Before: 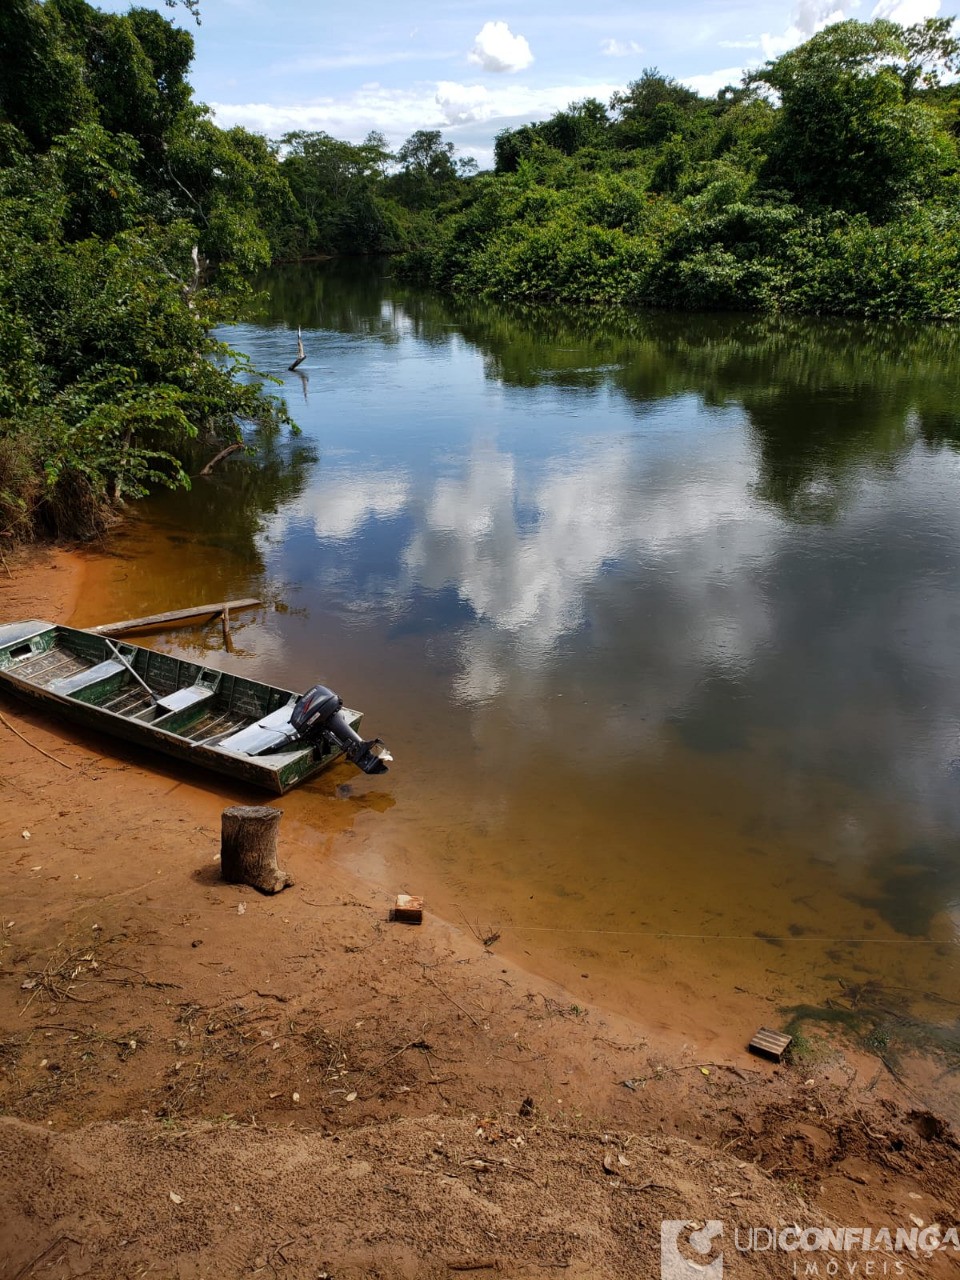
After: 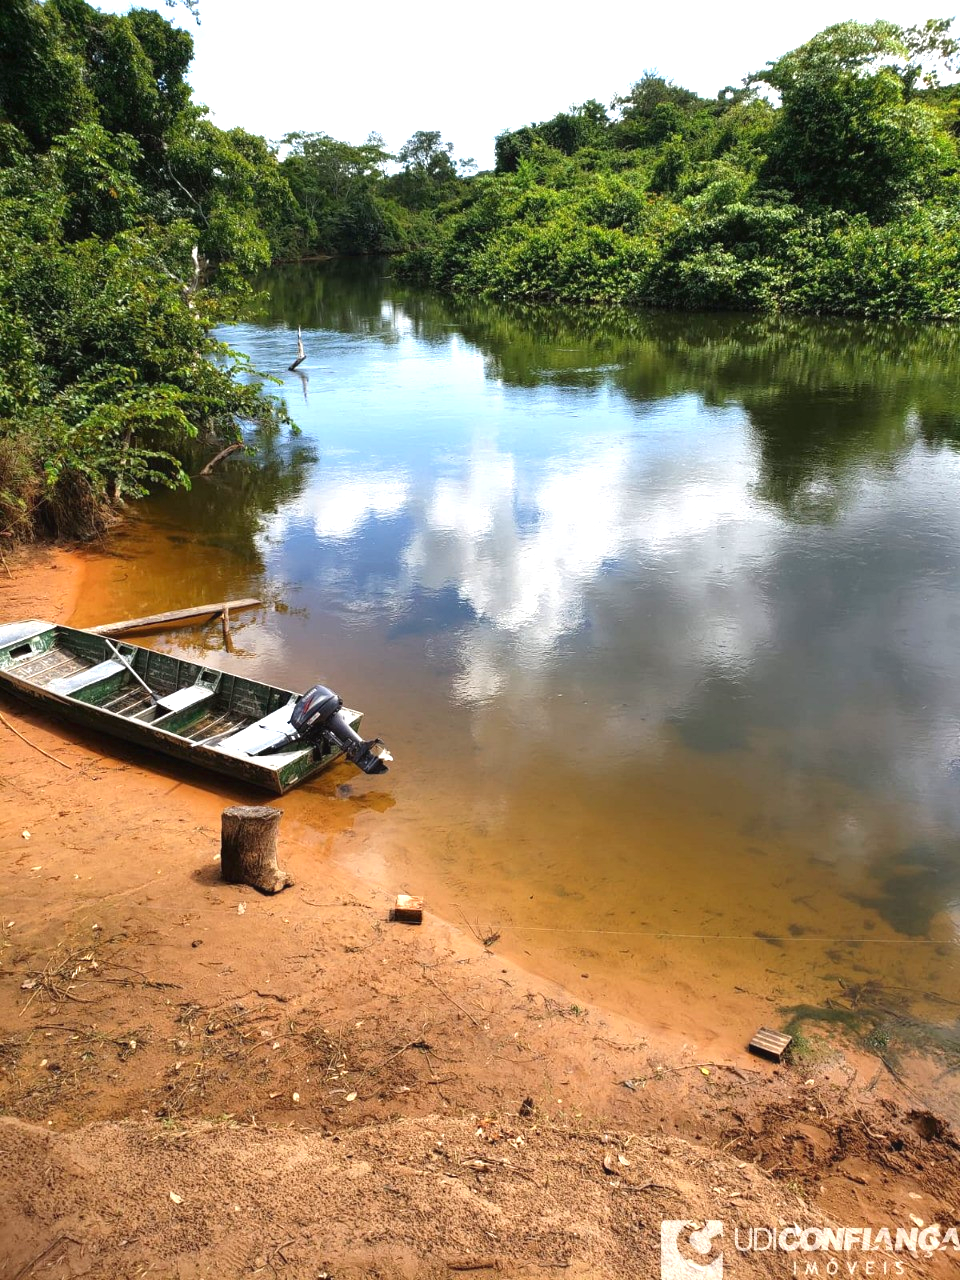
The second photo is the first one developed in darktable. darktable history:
exposure: black level correction 0, exposure 1.2 EV, compensate exposure bias true, compensate highlight preservation false
contrast equalizer: octaves 7, y [[0.6 ×6], [0.55 ×6], [0 ×6], [0 ×6], [0 ×6]], mix -0.2
